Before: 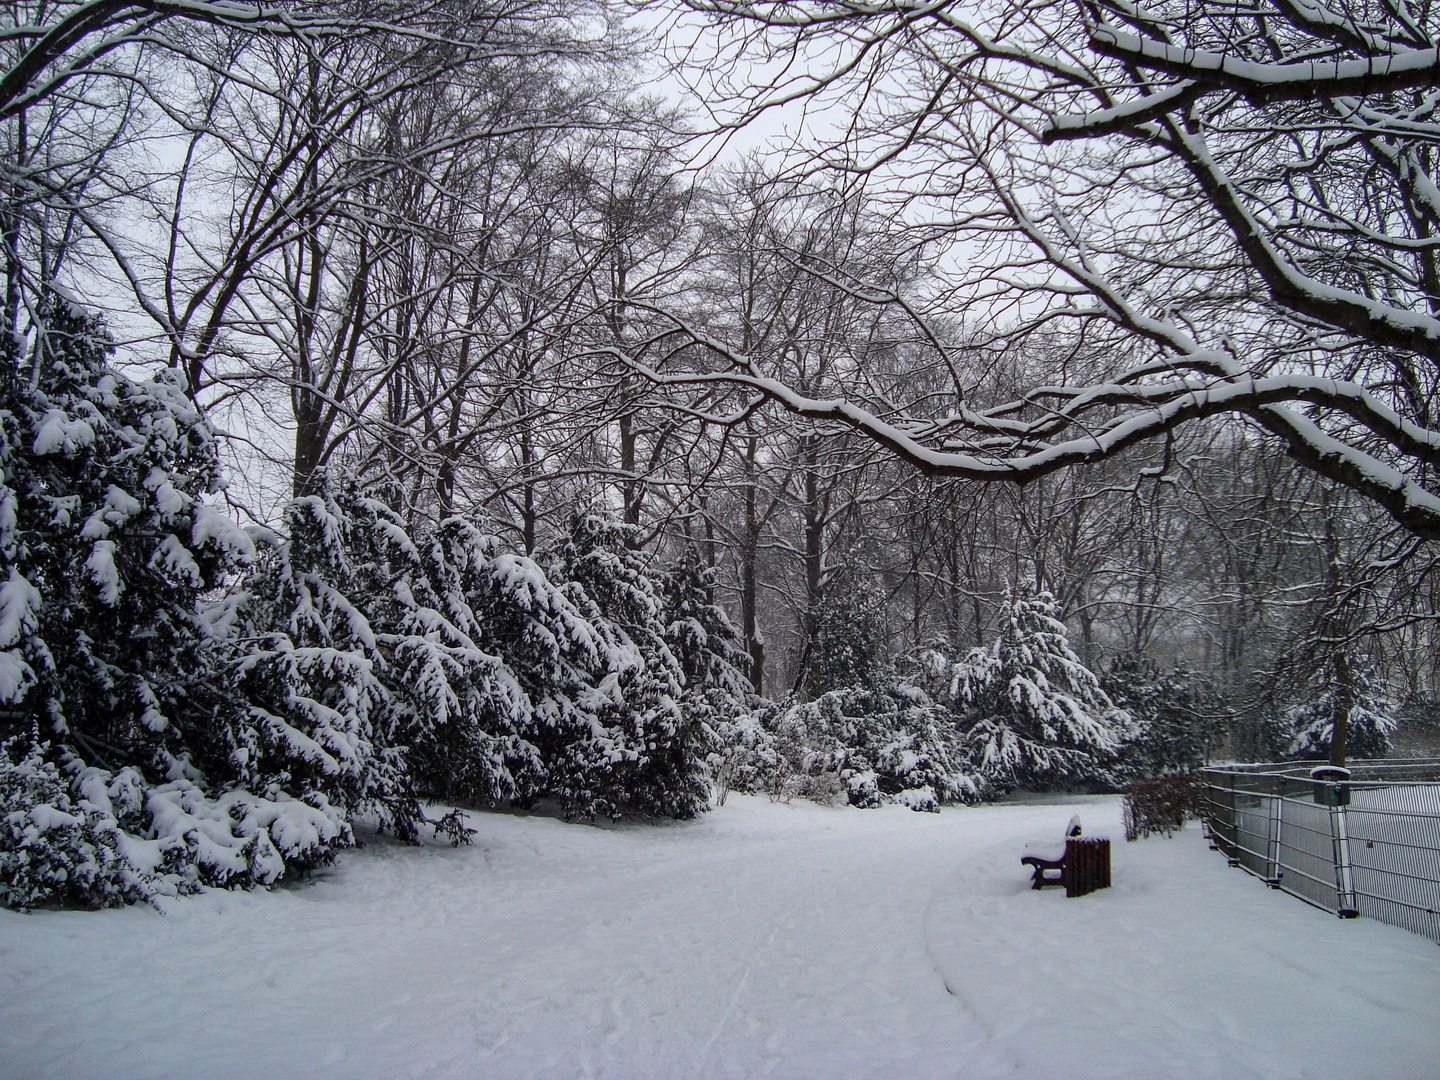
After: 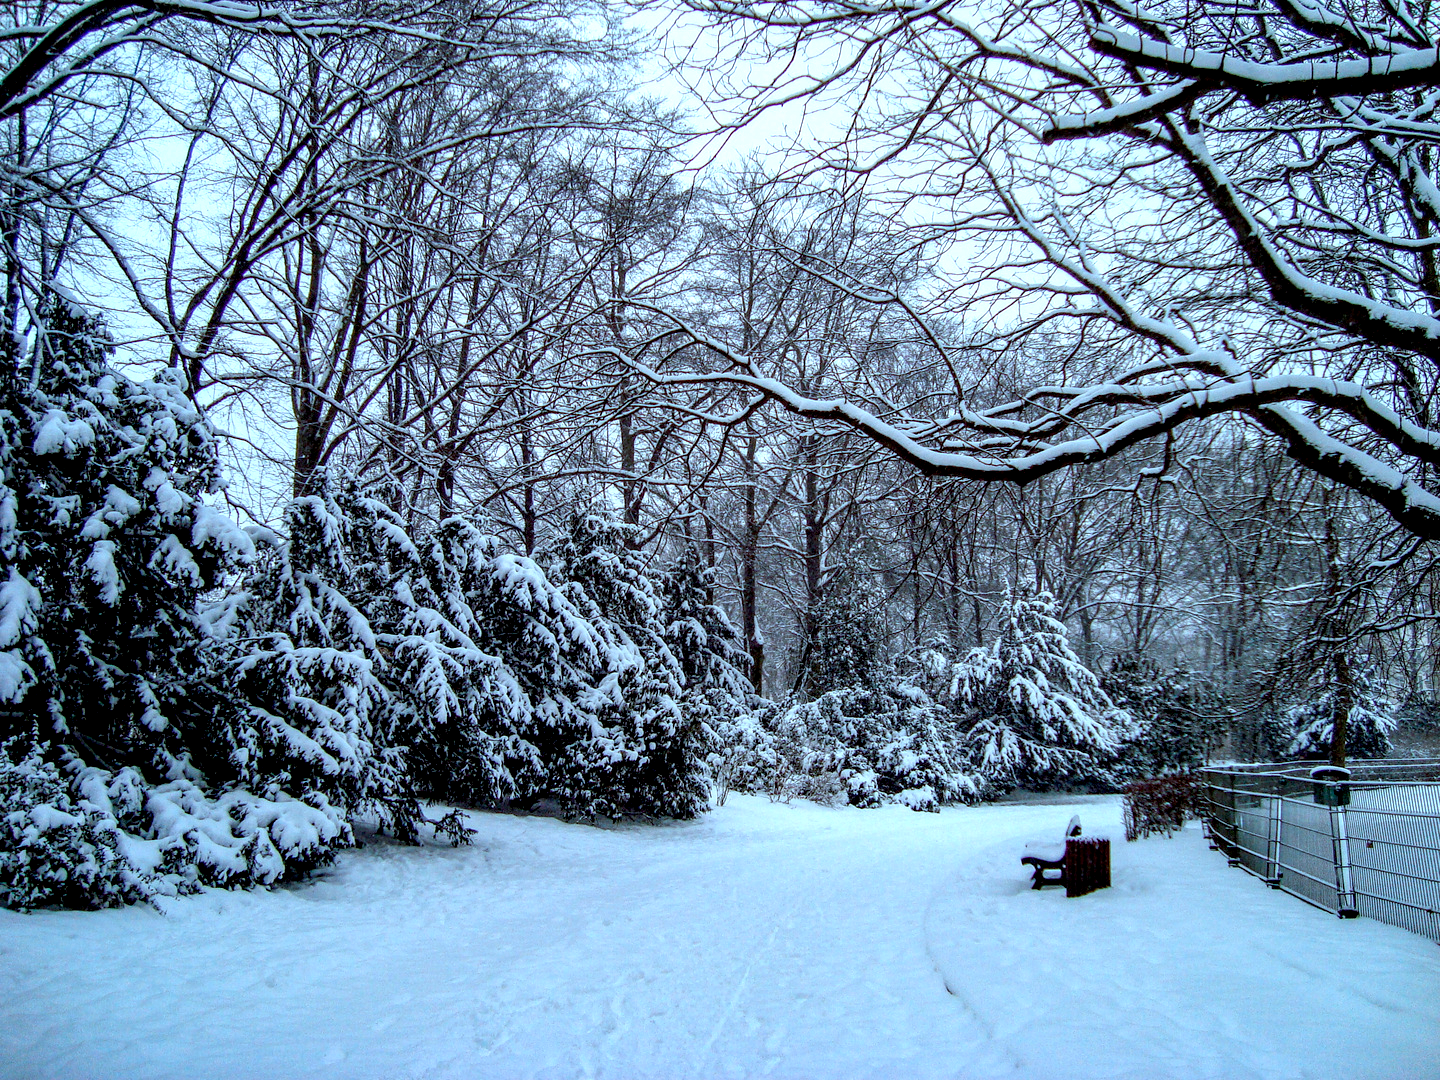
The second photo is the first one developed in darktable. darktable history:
exposure: black level correction 0.012, exposure 0.7 EV, compensate exposure bias true, compensate highlight preservation false
local contrast: detail 130%
color correction: highlights a* -9.73, highlights b* -21.22
